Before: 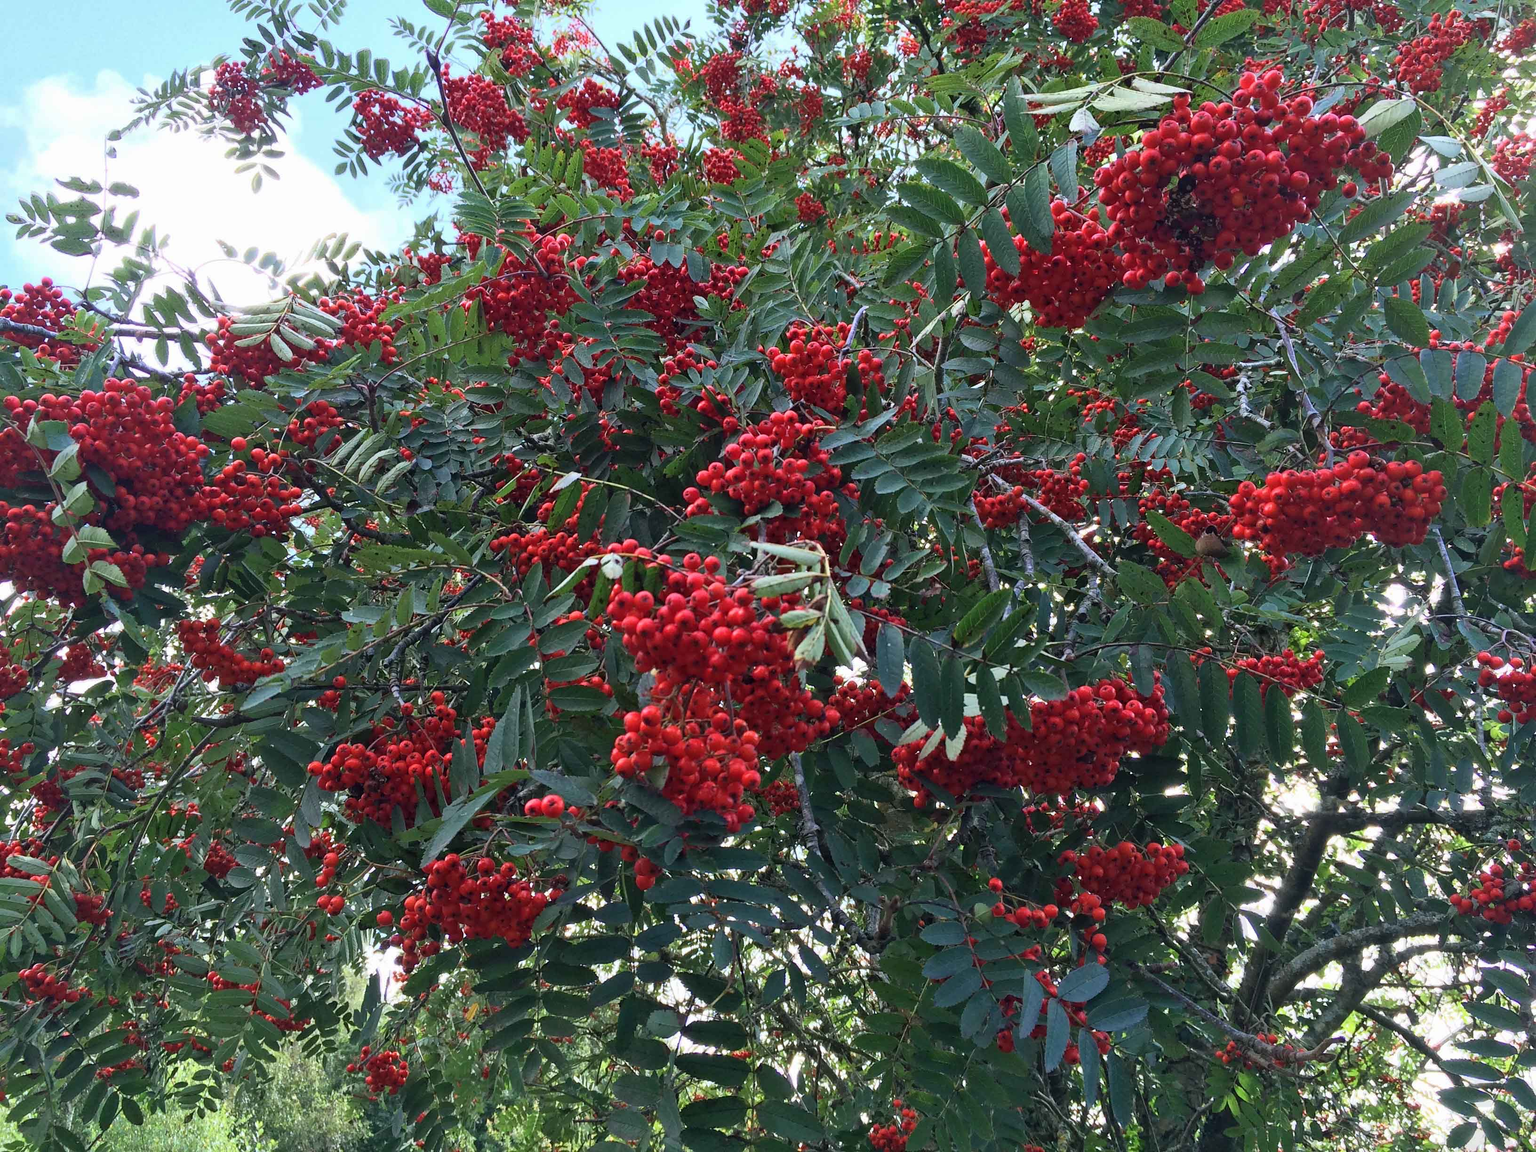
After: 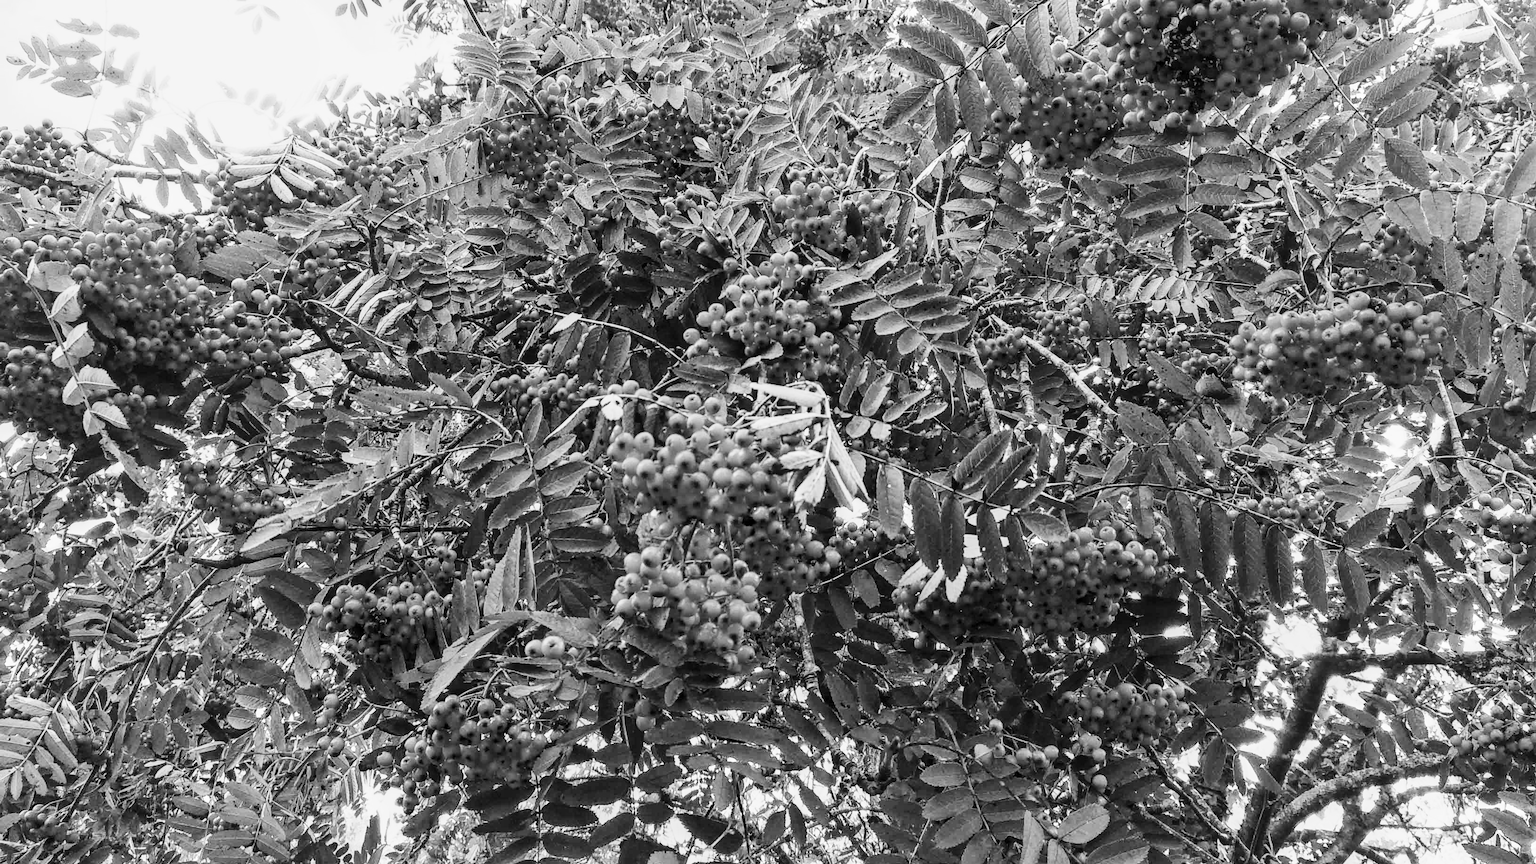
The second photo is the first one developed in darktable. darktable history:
crop: top 13.819%, bottom 11.169%
contrast brightness saturation: brightness 0.15
local contrast: on, module defaults
base curve: curves: ch0 [(0, 0) (0.036, 0.025) (0.121, 0.166) (0.206, 0.329) (0.605, 0.79) (1, 1)], preserve colors none
monochrome: size 3.1
tone curve: curves: ch0 [(0, 0.012) (0.031, 0.02) (0.12, 0.083) (0.193, 0.171) (0.277, 0.279) (0.45, 0.52) (0.568, 0.676) (0.678, 0.777) (0.875, 0.92) (1, 0.965)]; ch1 [(0, 0) (0.243, 0.245) (0.402, 0.41) (0.493, 0.486) (0.508, 0.507) (0.531, 0.53) (0.551, 0.564) (0.646, 0.672) (0.694, 0.732) (1, 1)]; ch2 [(0, 0) (0.249, 0.216) (0.356, 0.343) (0.424, 0.442) (0.476, 0.482) (0.498, 0.502) (0.517, 0.517) (0.532, 0.545) (0.562, 0.575) (0.614, 0.644) (0.706, 0.748) (0.808, 0.809) (0.991, 0.968)], color space Lab, independent channels, preserve colors none
